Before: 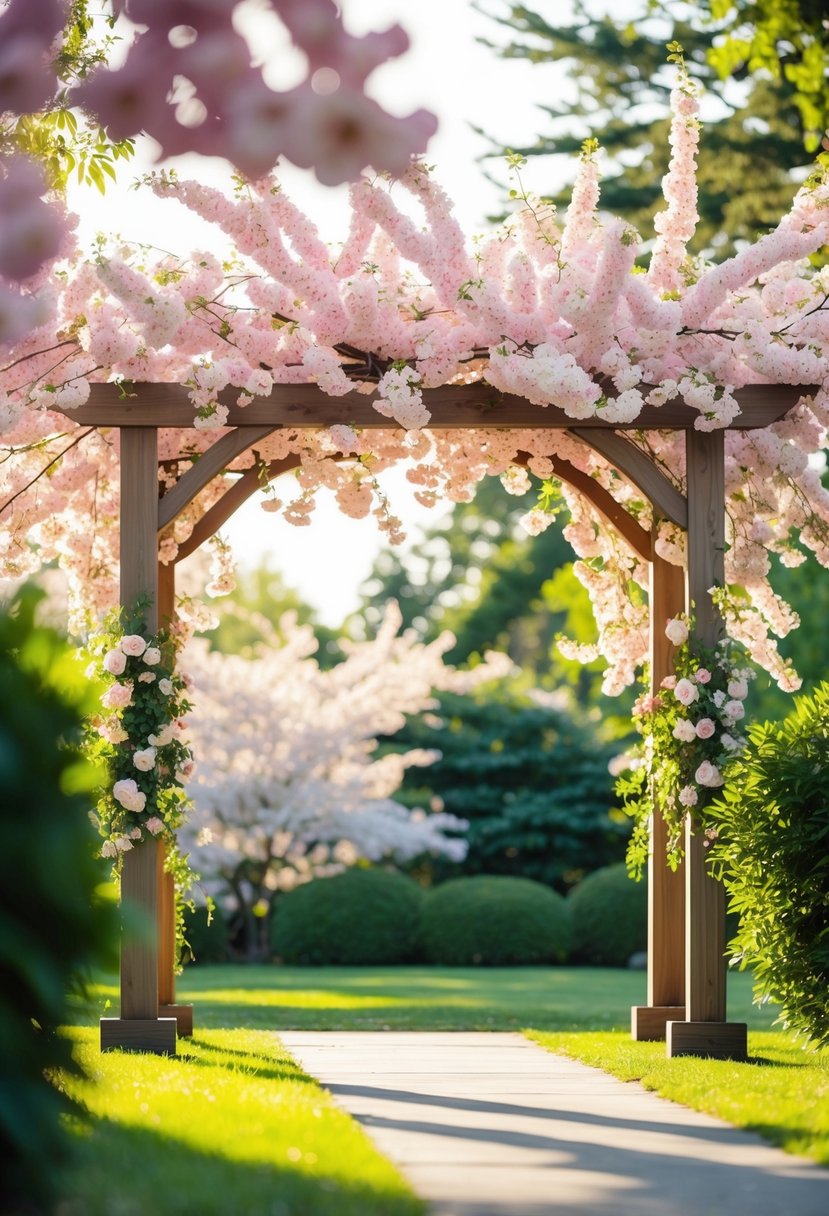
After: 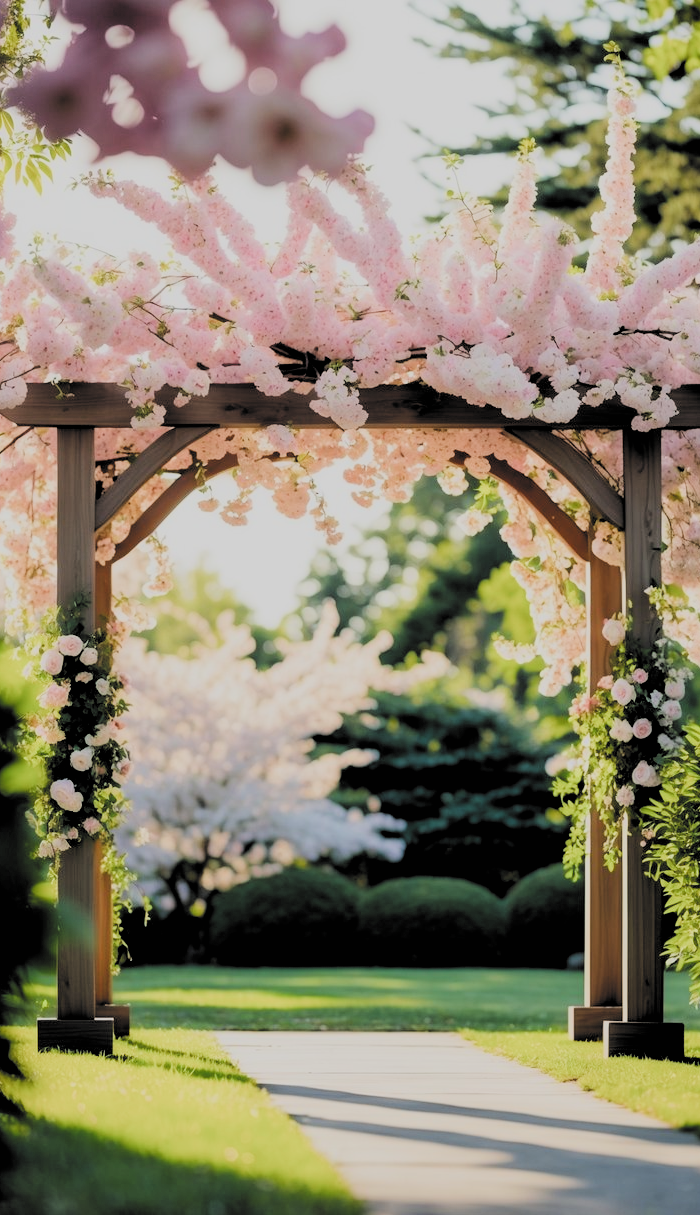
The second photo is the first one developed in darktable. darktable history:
crop: left 7.712%, right 7.817%
filmic rgb: black relative exposure -2.75 EV, white relative exposure 4.56 EV, hardness 1.71, contrast 1.265, color science v5 (2021), contrast in shadows safe, contrast in highlights safe
